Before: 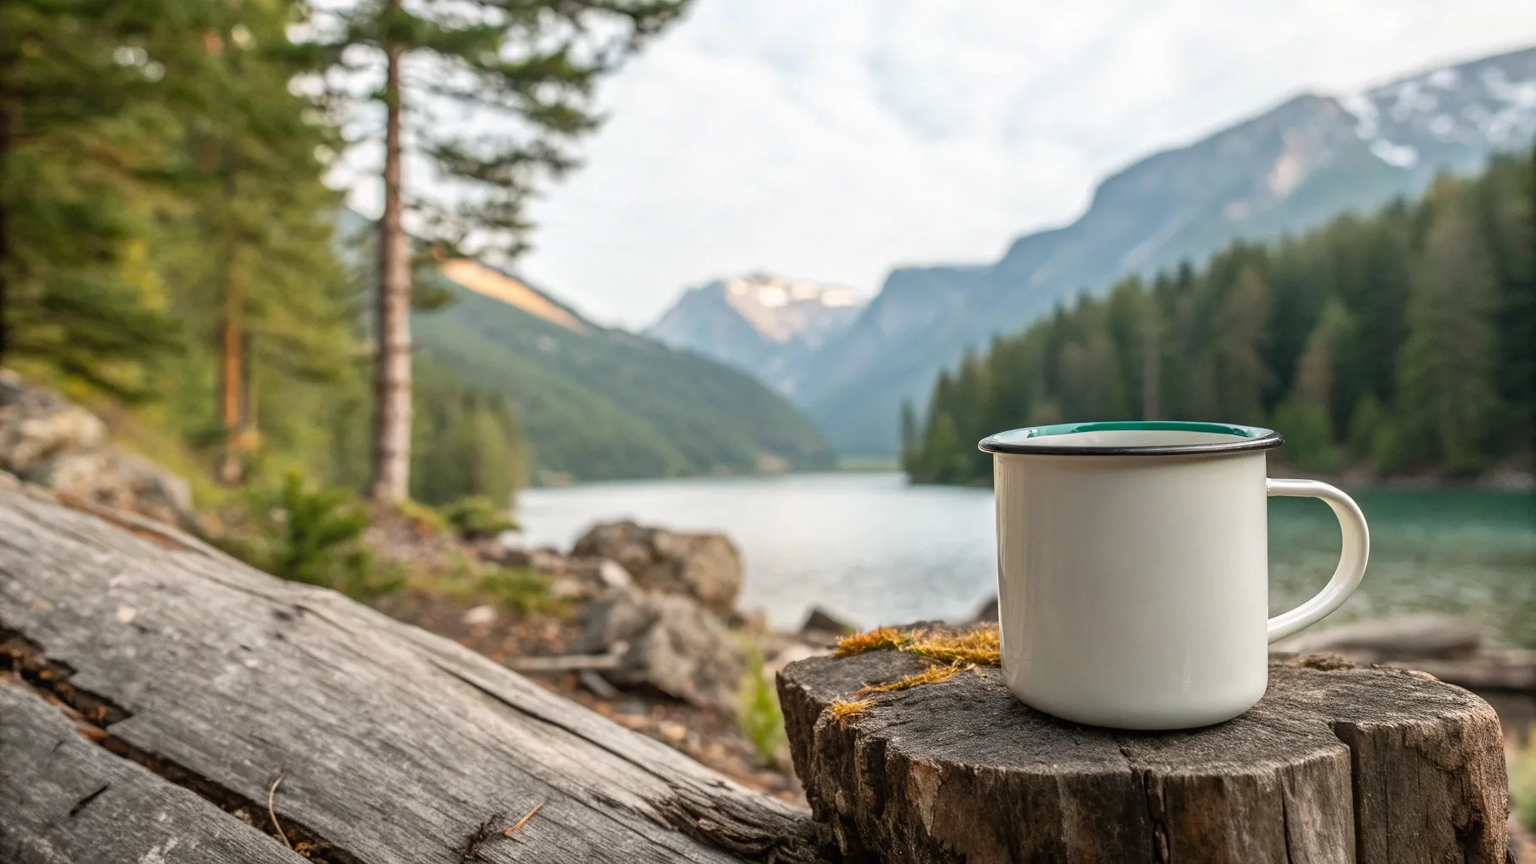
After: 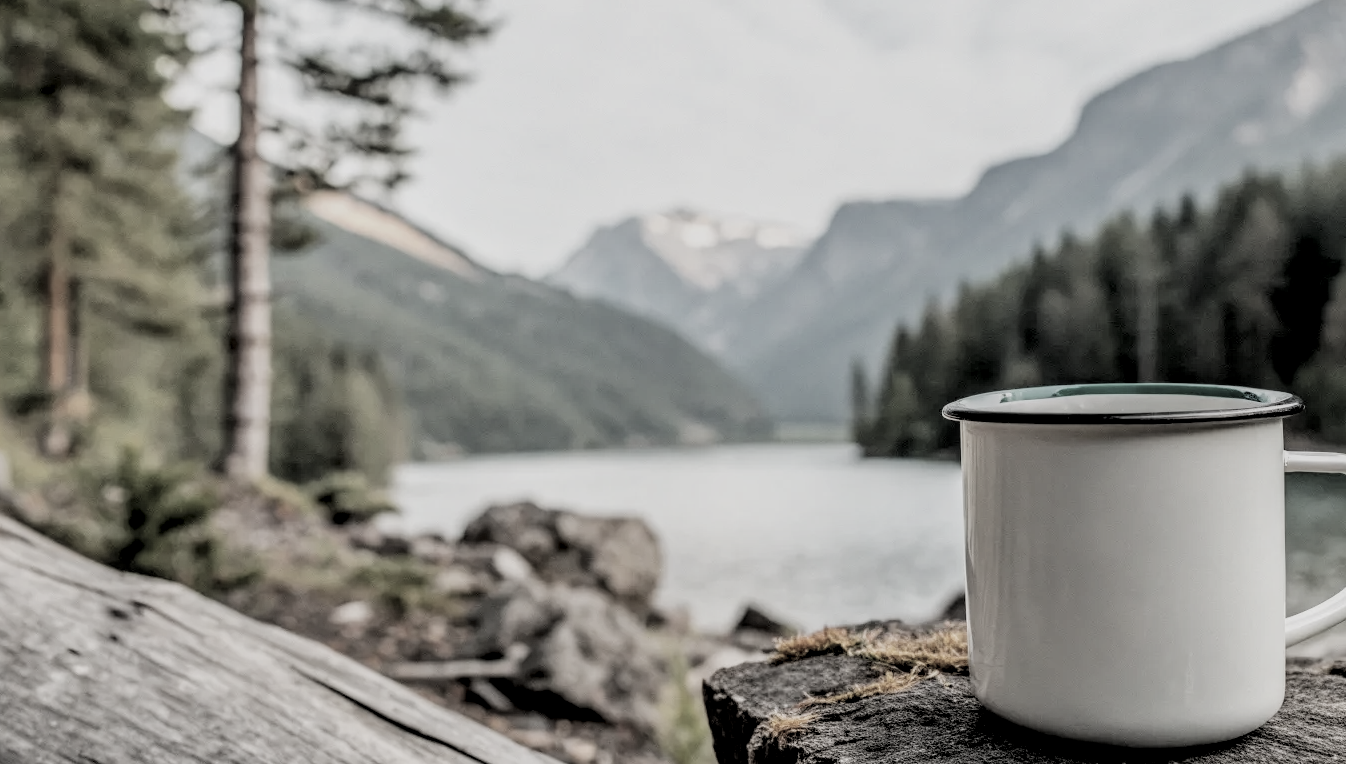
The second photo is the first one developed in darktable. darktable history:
color correction: highlights b* 0.035, saturation 0.313
crop and rotate: left 11.931%, top 11.395%, right 14.07%, bottom 13.904%
local contrast: detail 130%
filmic rgb: black relative exposure -2.94 EV, white relative exposure 4.56 EV, threshold 5.98 EV, hardness 1.76, contrast 1.257, enable highlight reconstruction true
